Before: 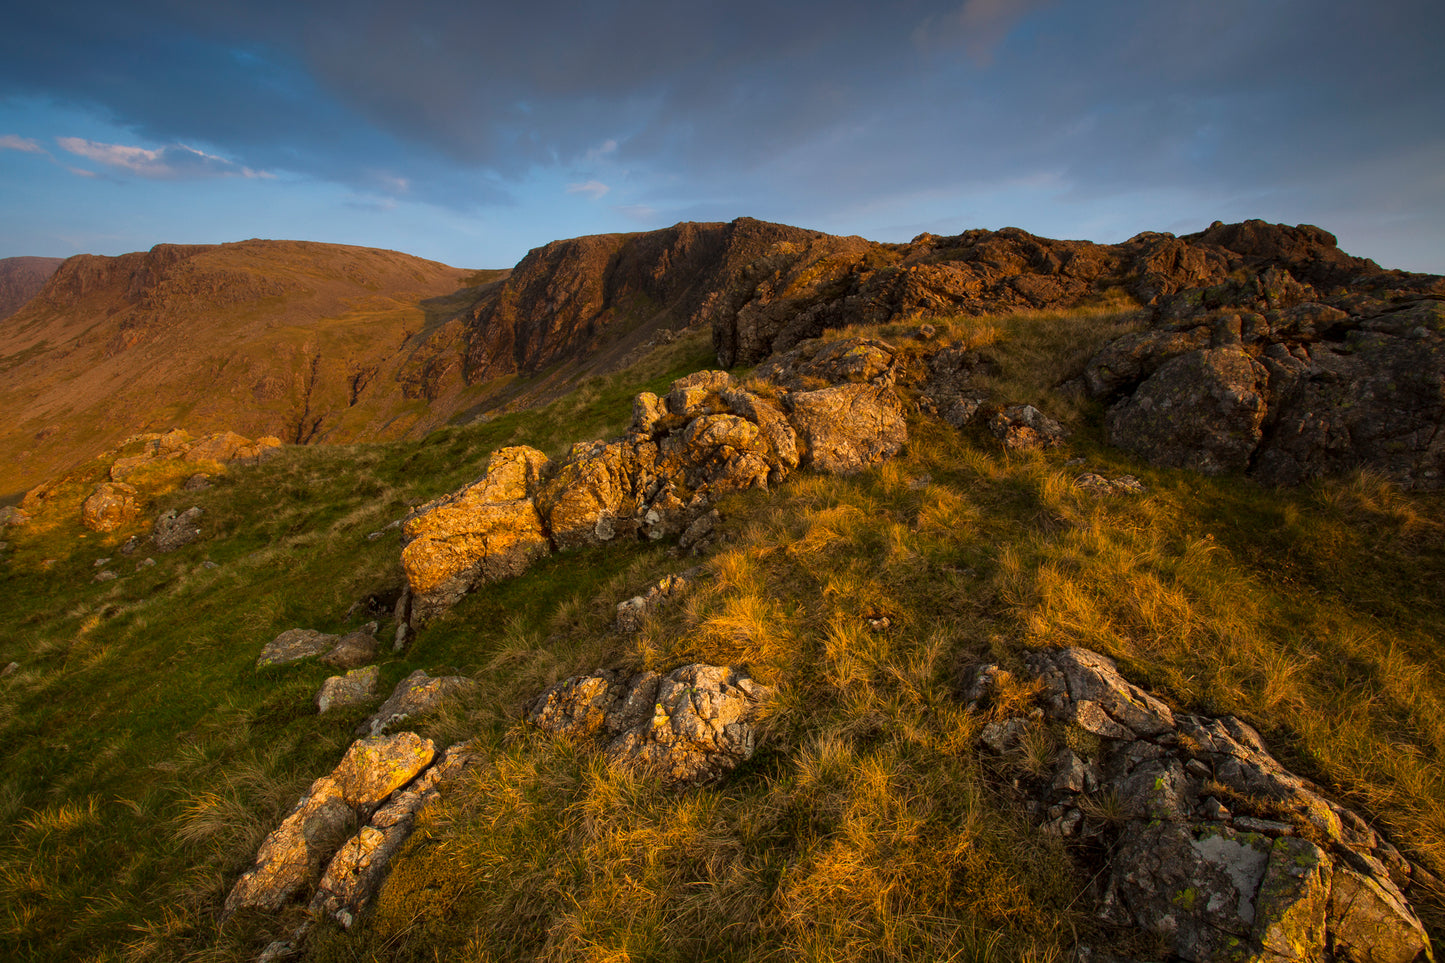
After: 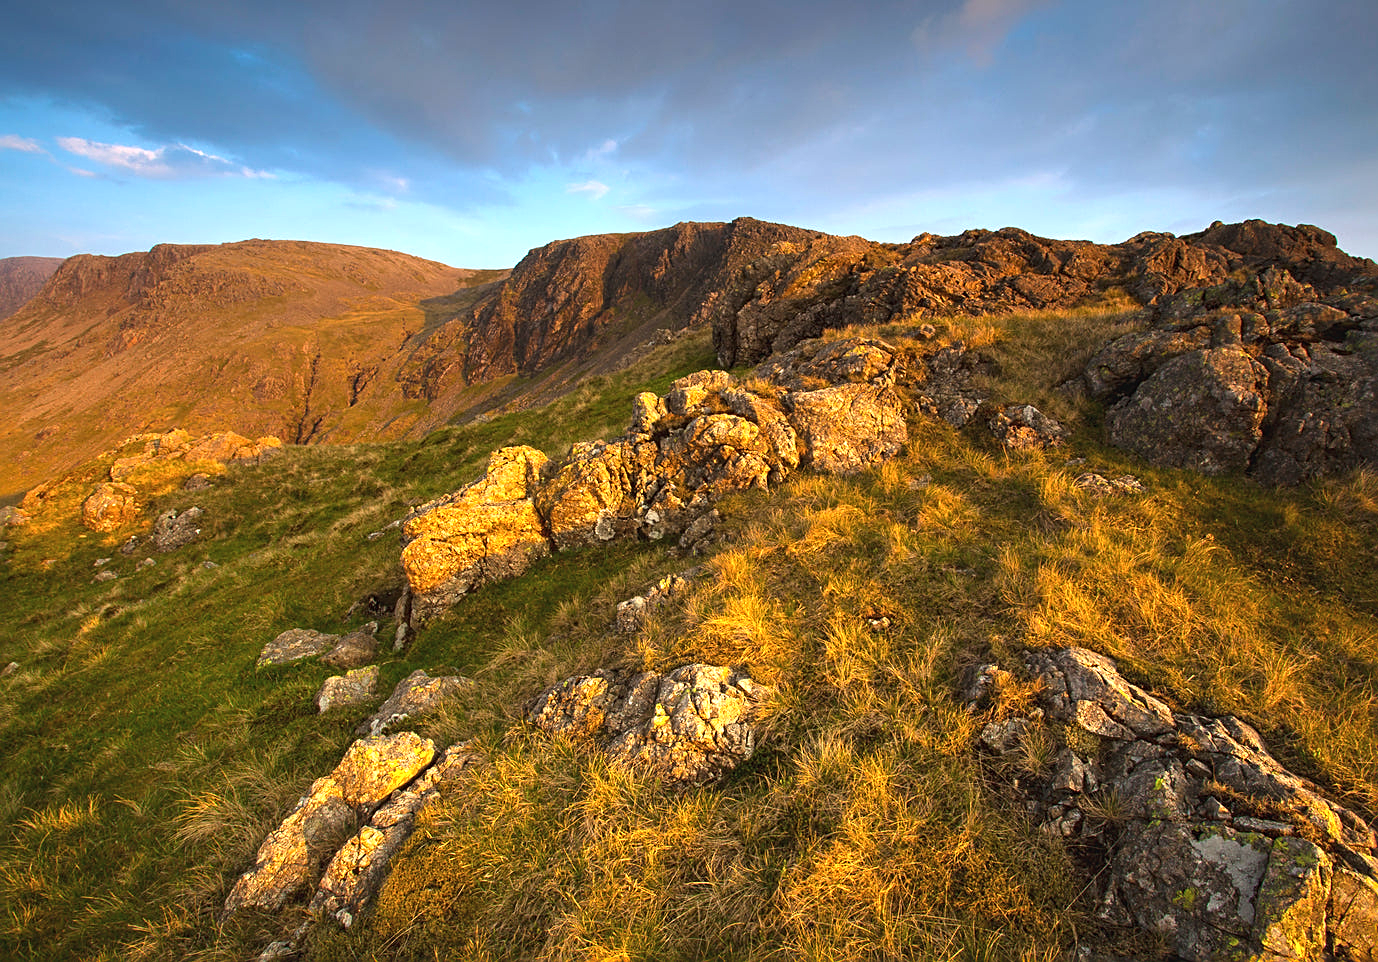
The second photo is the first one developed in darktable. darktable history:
sharpen: on, module defaults
exposure: black level correction -0.002, exposure 1.113 EV, compensate highlight preservation false
crop: right 4.571%, bottom 0.031%
